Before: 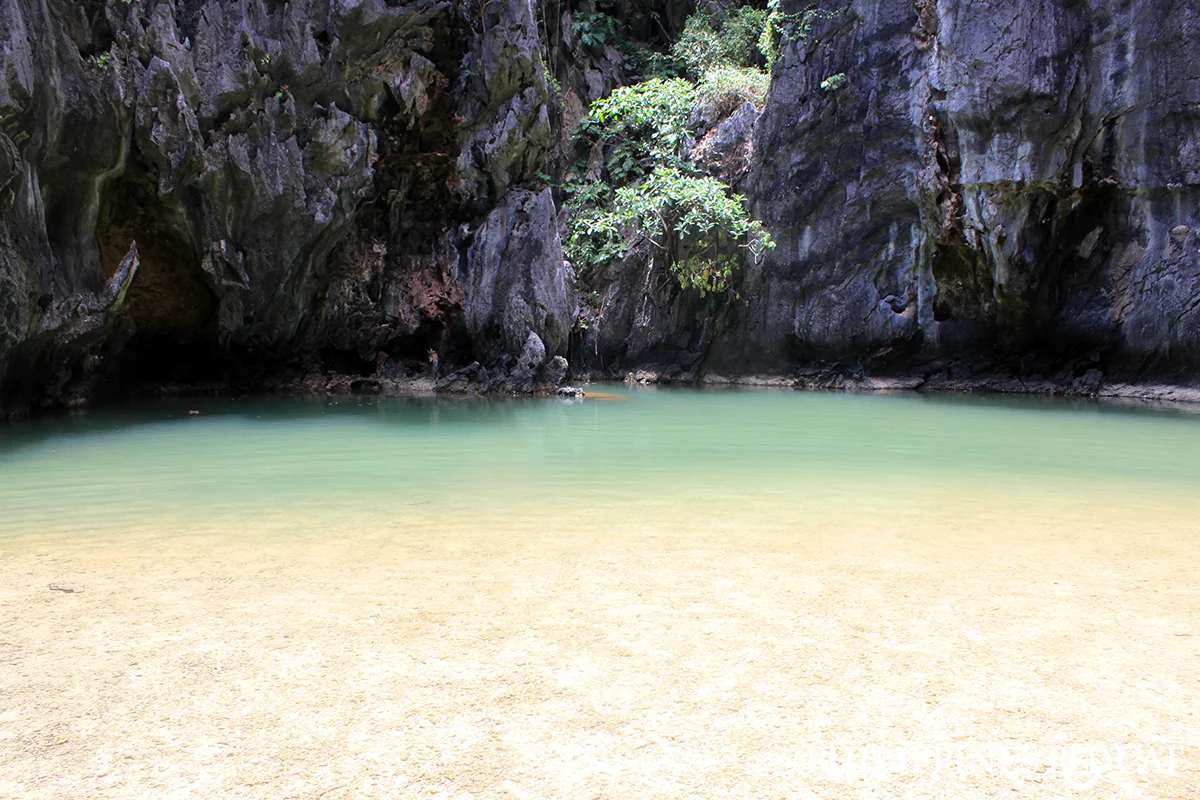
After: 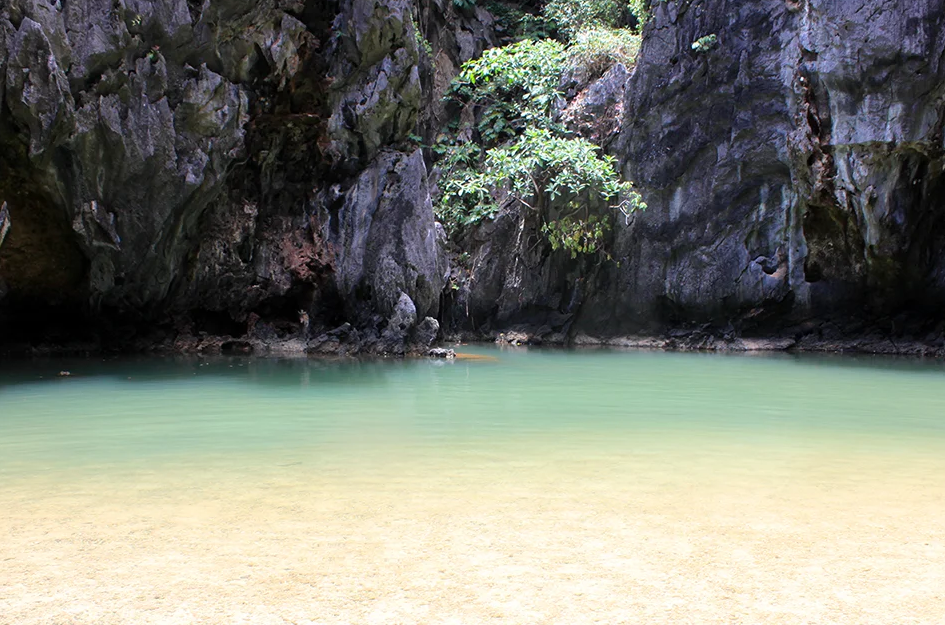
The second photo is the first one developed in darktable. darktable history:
white balance: emerald 1
crop and rotate: left 10.77%, top 5.1%, right 10.41%, bottom 16.76%
